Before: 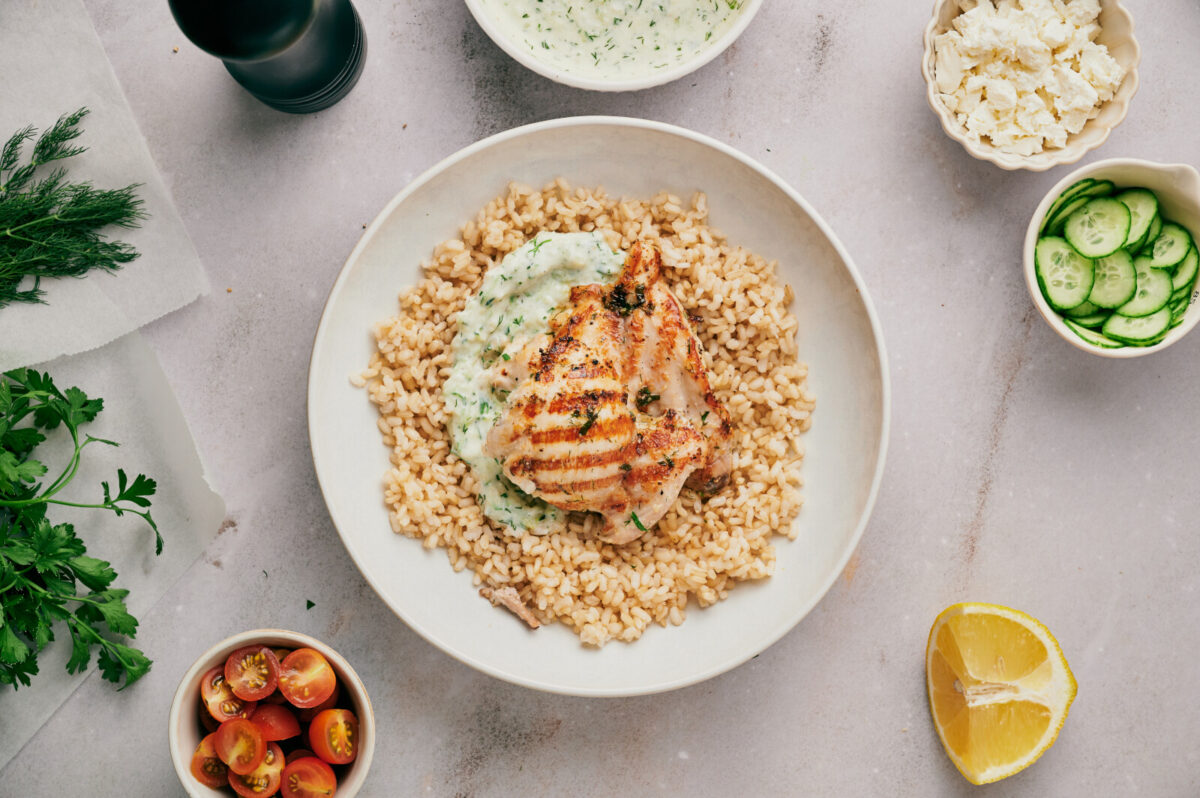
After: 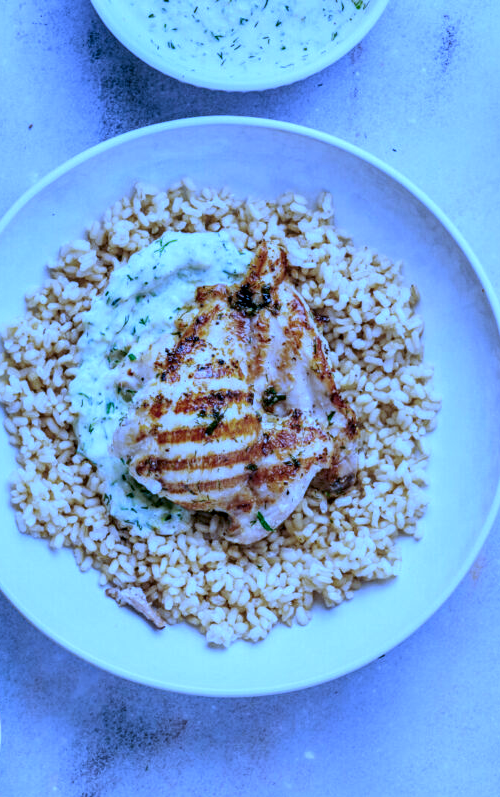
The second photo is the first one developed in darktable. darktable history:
color calibration: illuminant custom, x 0.39, y 0.392, temperature 3856.94 K
crop: left 31.229%, right 27.105%
white balance: red 0.766, blue 1.537
local contrast: highlights 25%, detail 150%
